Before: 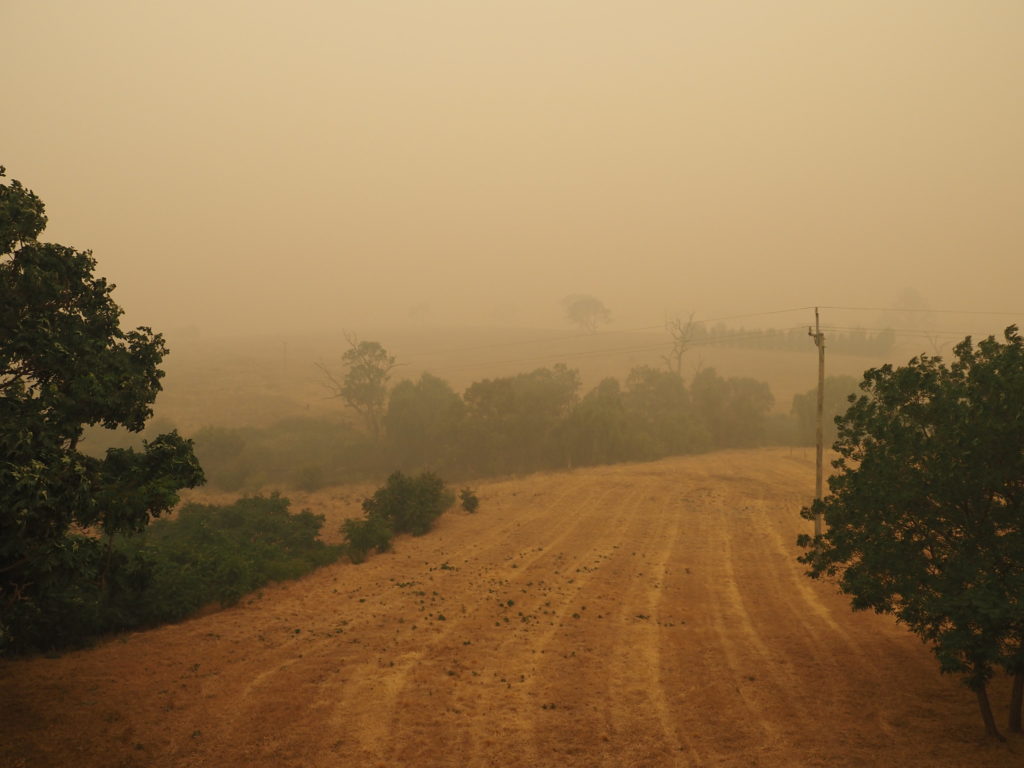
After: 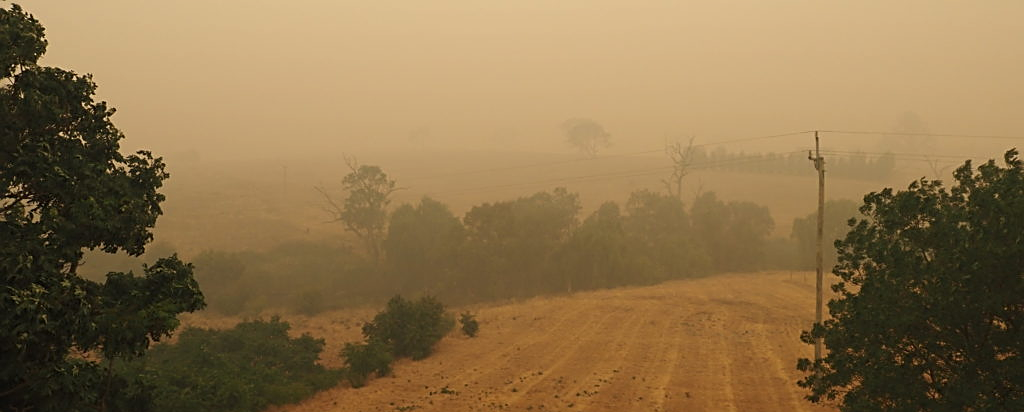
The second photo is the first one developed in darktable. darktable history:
sharpen: on, module defaults
crop and rotate: top 23.005%, bottom 23.254%
shadows and highlights: shadows -1.59, highlights 39.87
